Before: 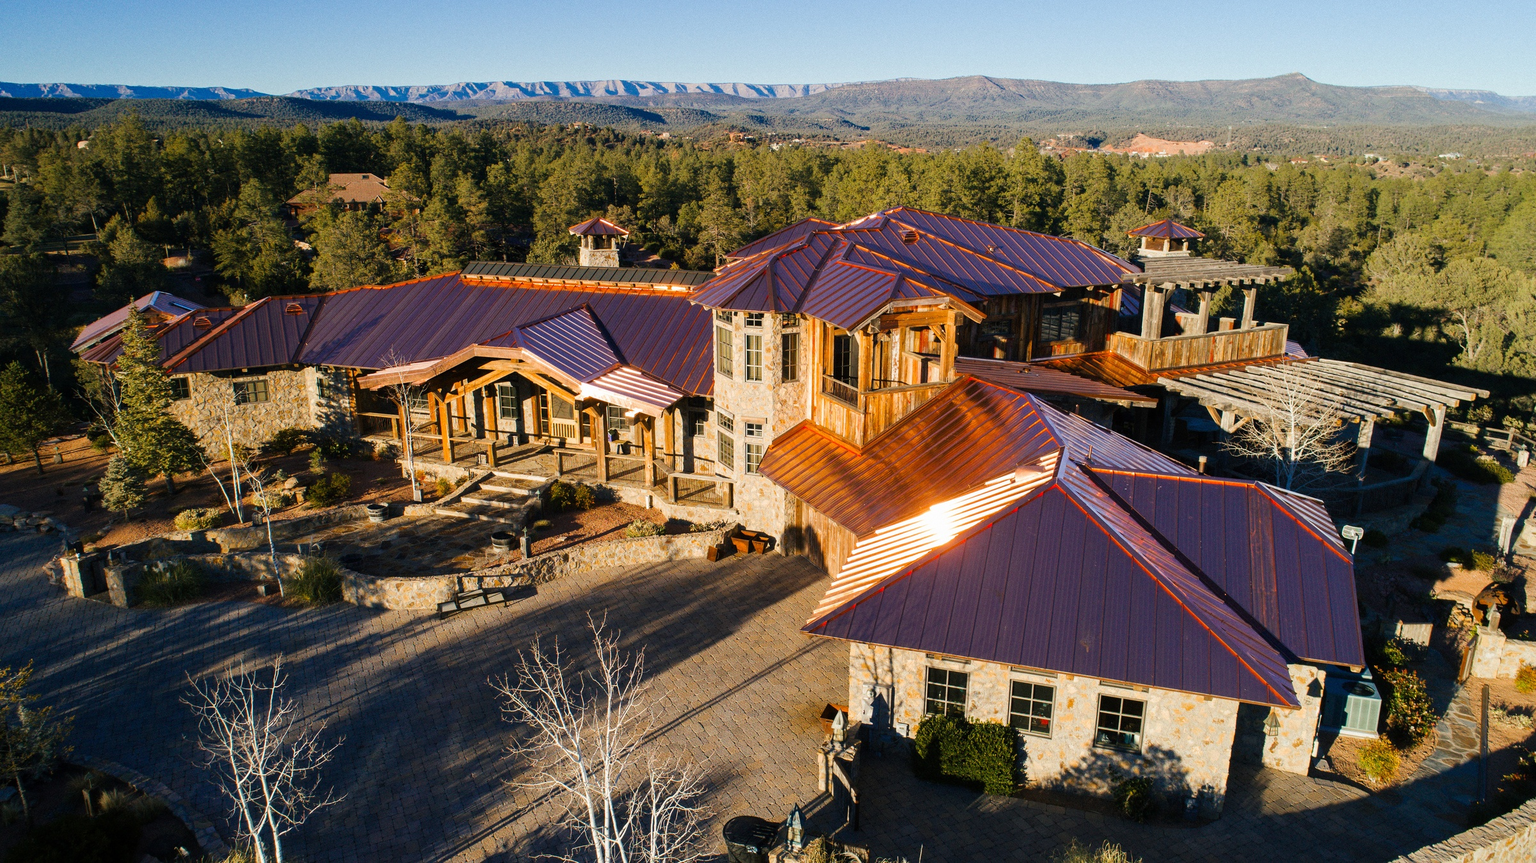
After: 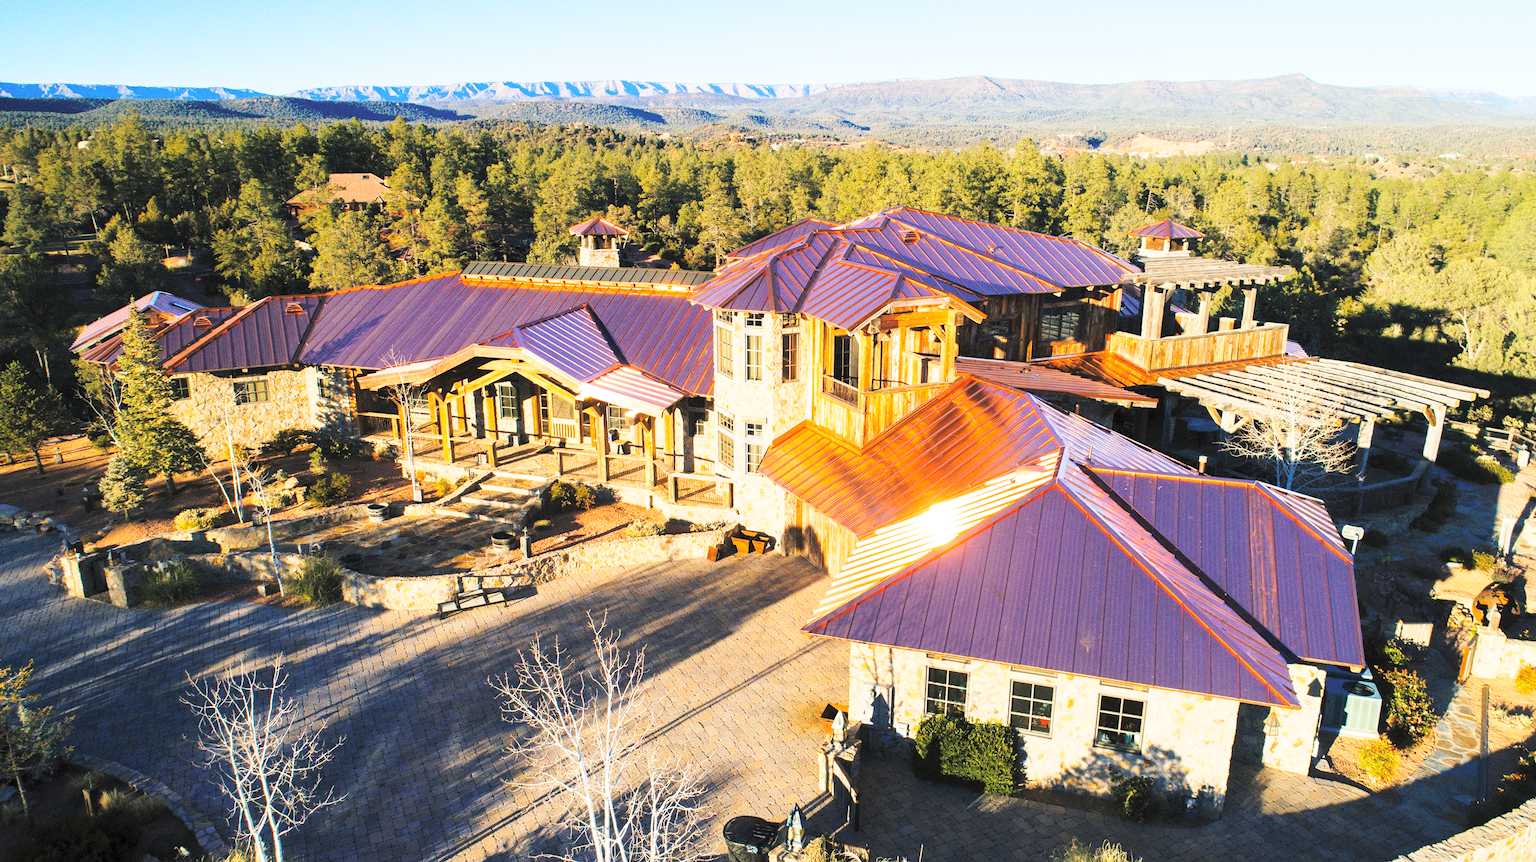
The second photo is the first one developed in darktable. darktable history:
base curve: curves: ch0 [(0, 0) (0.028, 0.03) (0.121, 0.232) (0.46, 0.748) (0.859, 0.968) (1, 1)], preserve colors none
exposure: exposure 0.201 EV, compensate highlight preservation false
contrast brightness saturation: brightness 0.287
